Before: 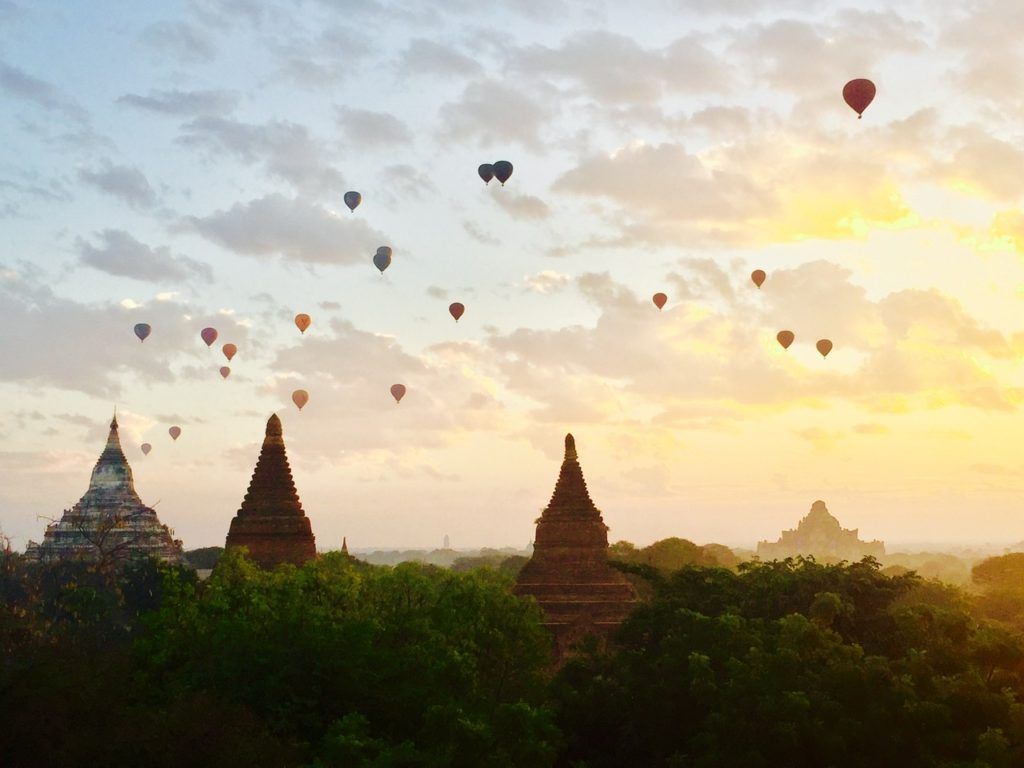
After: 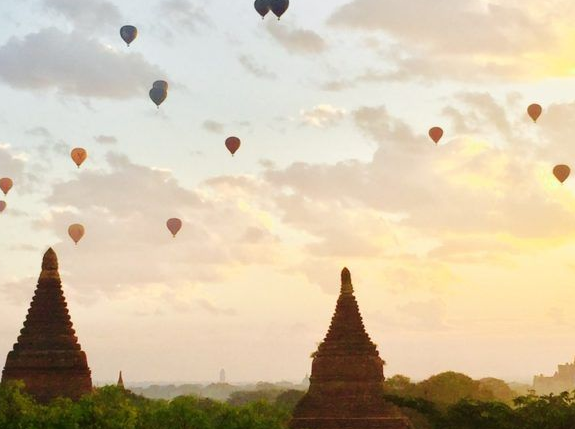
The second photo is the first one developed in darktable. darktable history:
crop and rotate: left 21.954%, top 21.735%, right 21.85%, bottom 22.402%
